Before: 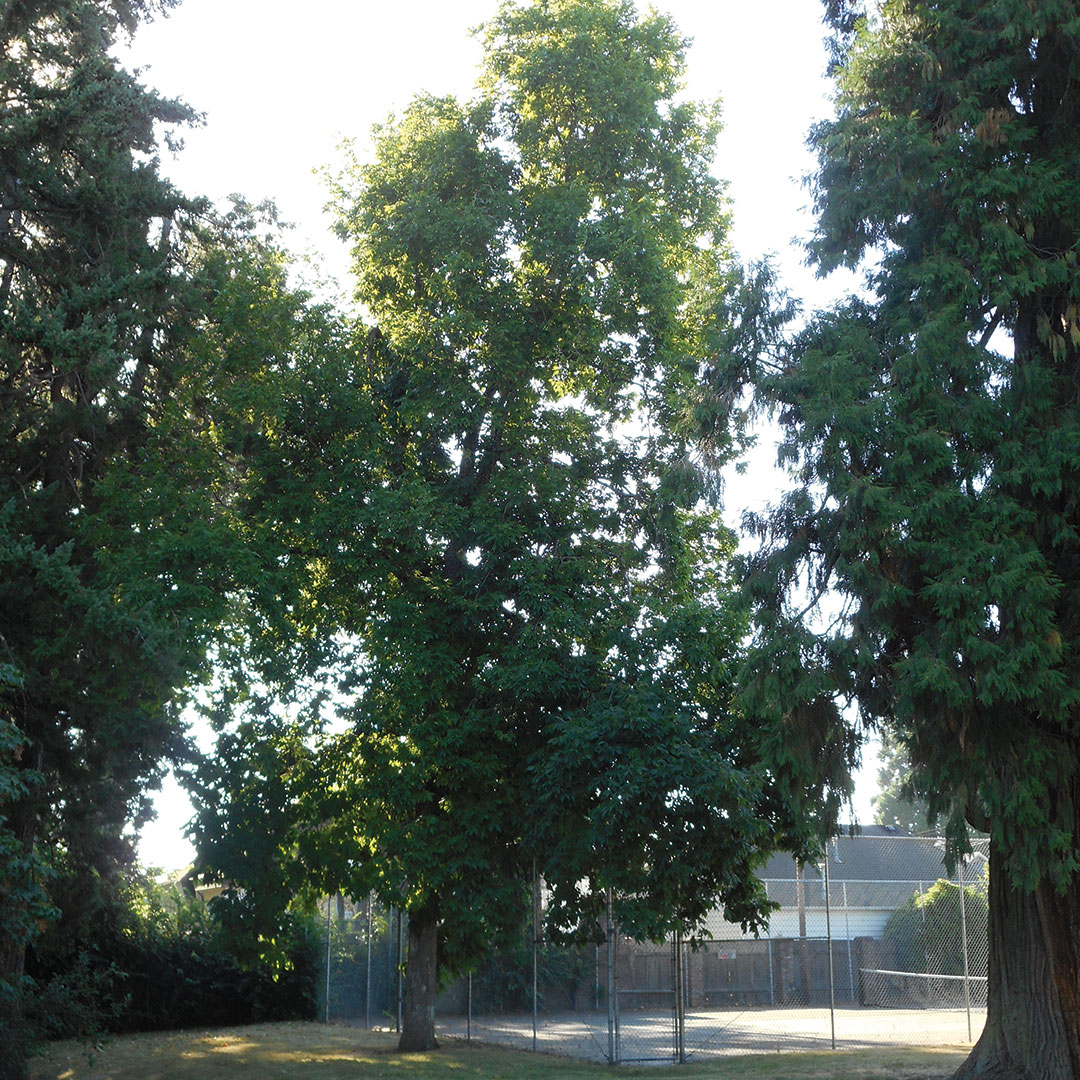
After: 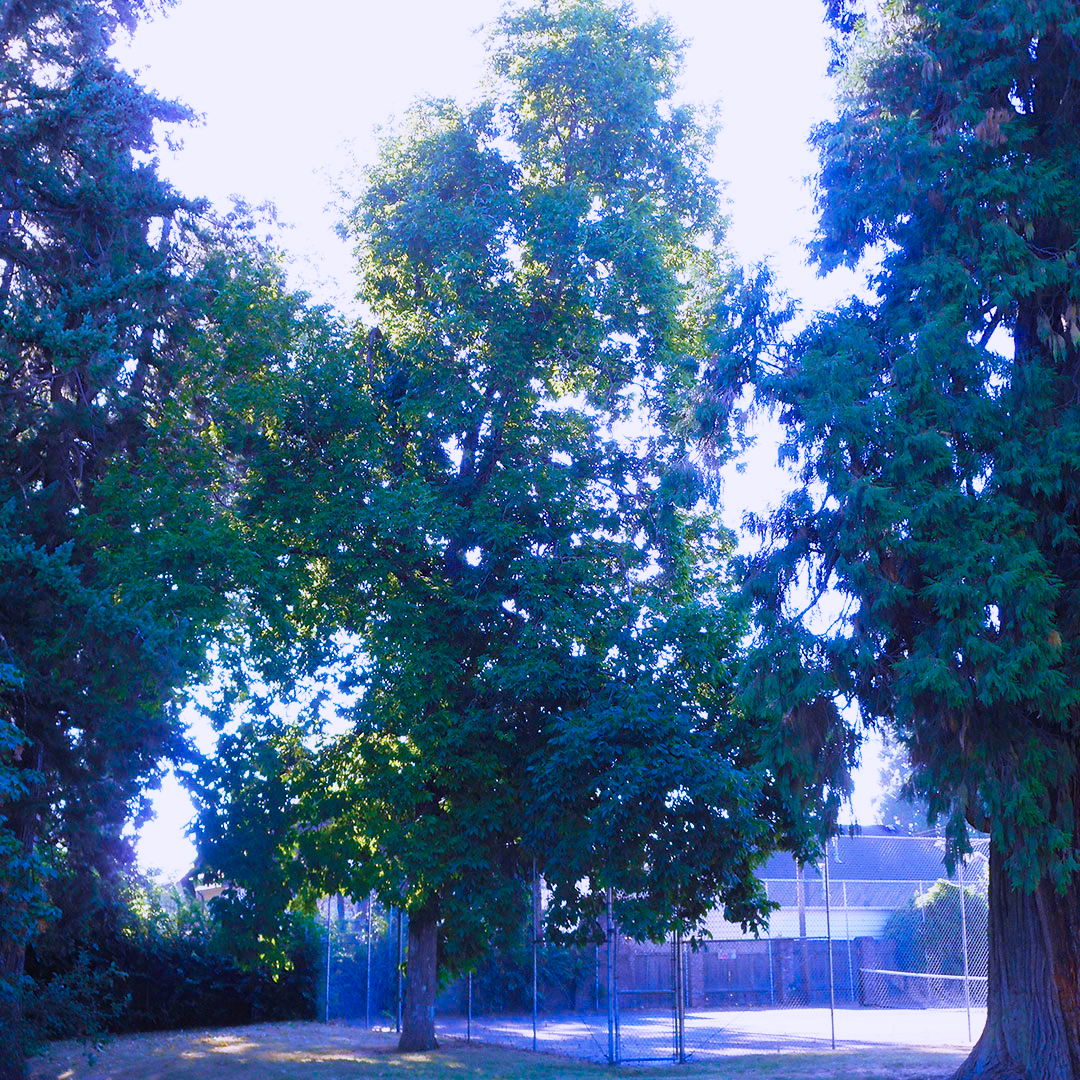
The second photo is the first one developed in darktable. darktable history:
color balance rgb: perceptual saturation grading › global saturation 20%, perceptual saturation grading › highlights -25%, perceptual saturation grading › shadows 50.52%, global vibrance 40.24%
white balance: red 0.98, blue 1.61
base curve: curves: ch0 [(0, 0) (0.088, 0.125) (0.176, 0.251) (0.354, 0.501) (0.613, 0.749) (1, 0.877)], preserve colors none
